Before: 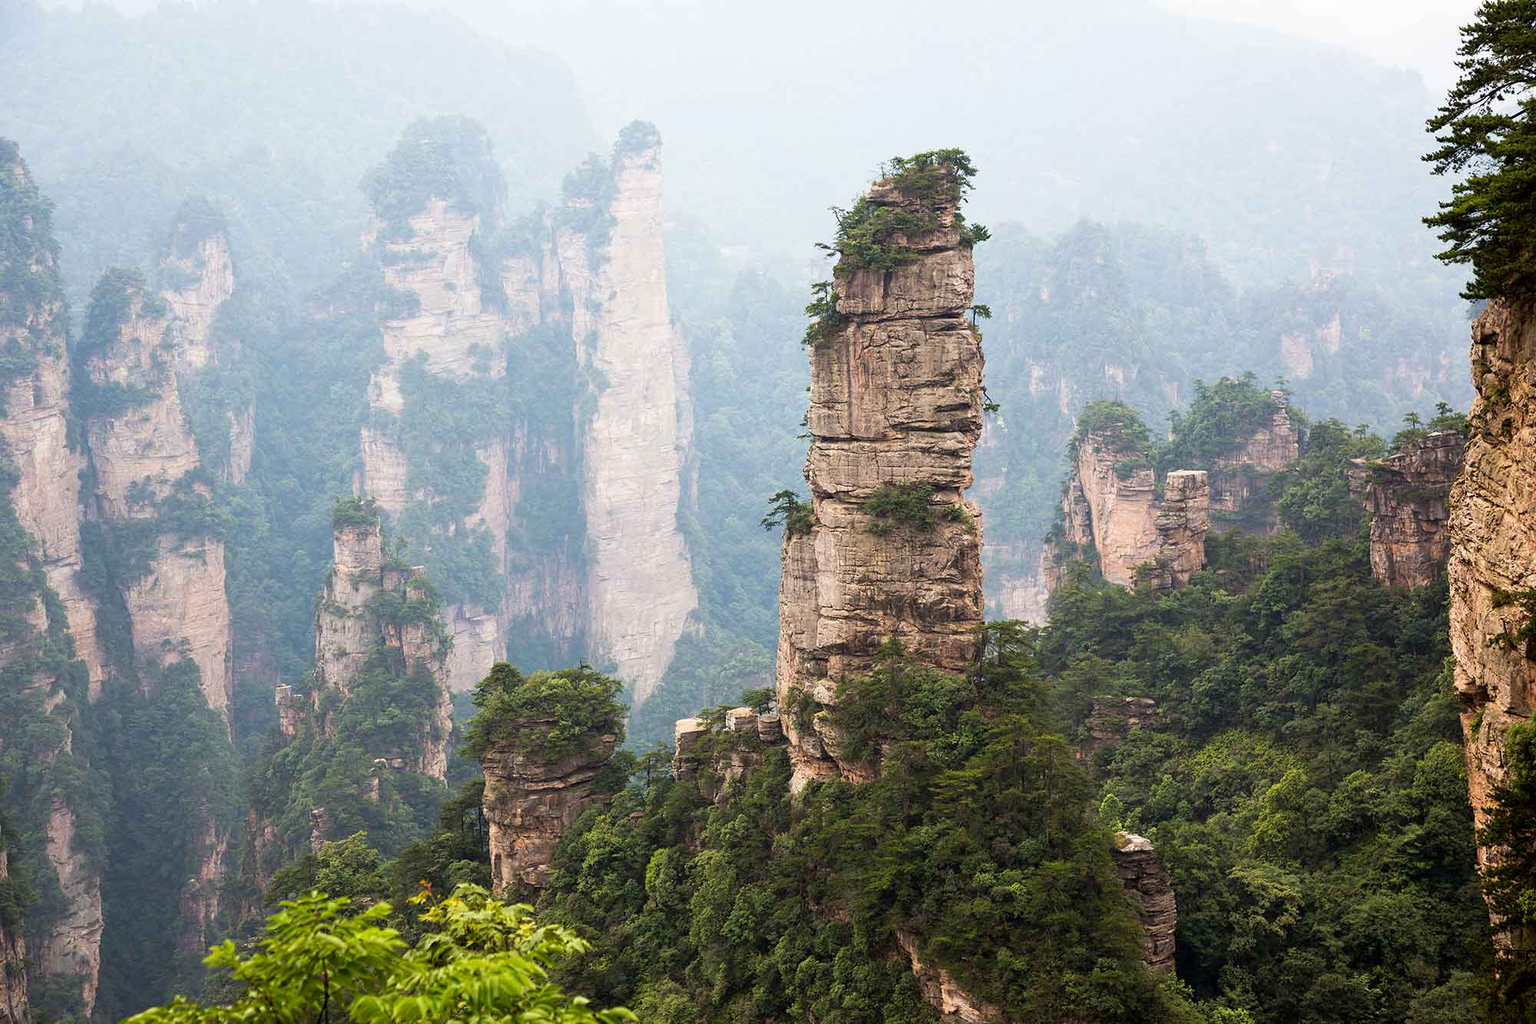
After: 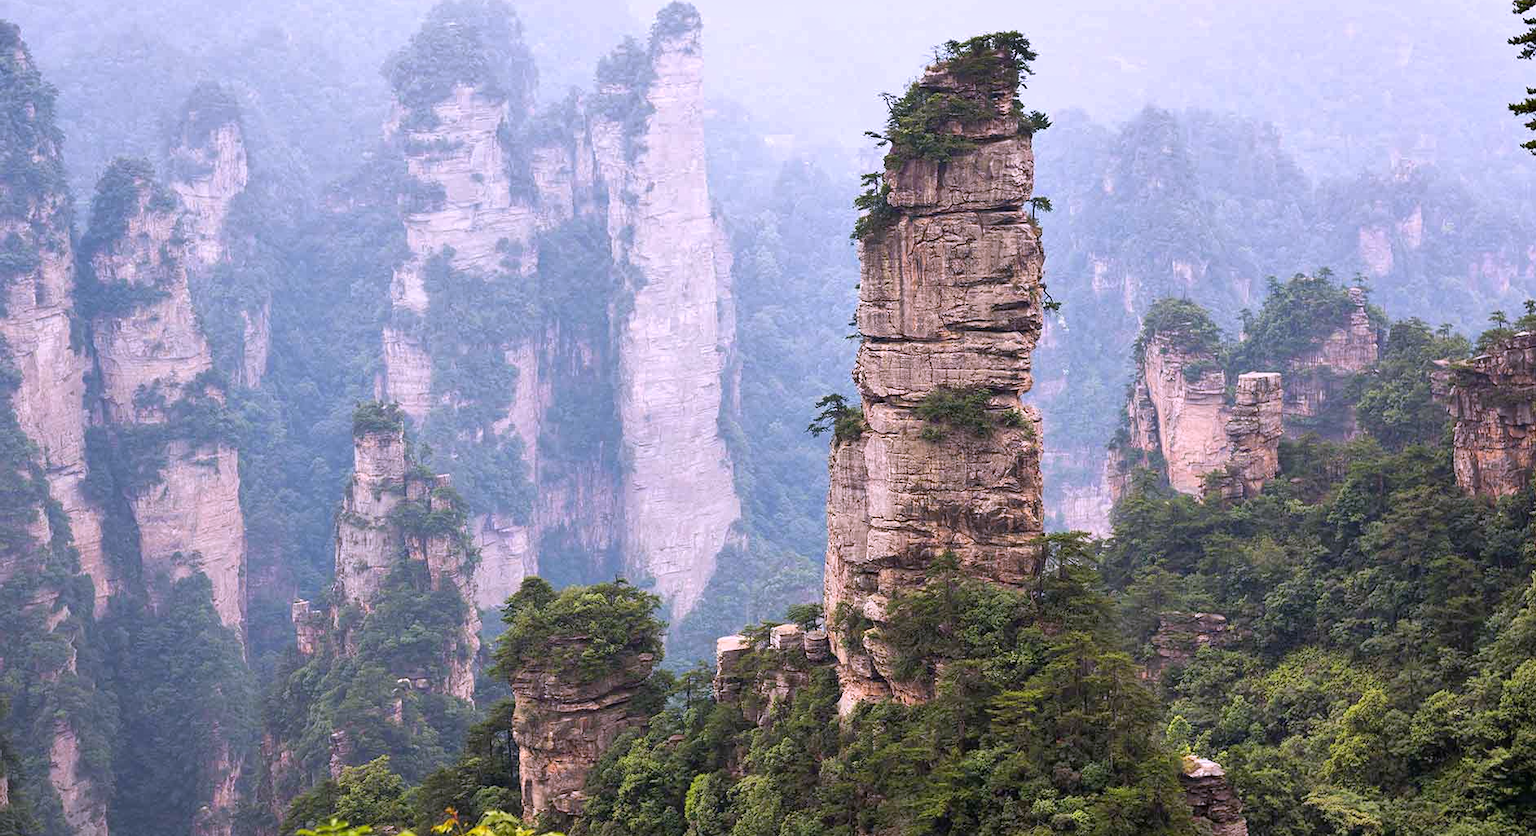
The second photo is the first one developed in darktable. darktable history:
crop and rotate: angle 0.03°, top 11.643%, right 5.651%, bottom 11.189%
white balance: red 1.042, blue 1.17
shadows and highlights: highlights color adjustment 0%, low approximation 0.01, soften with gaussian
